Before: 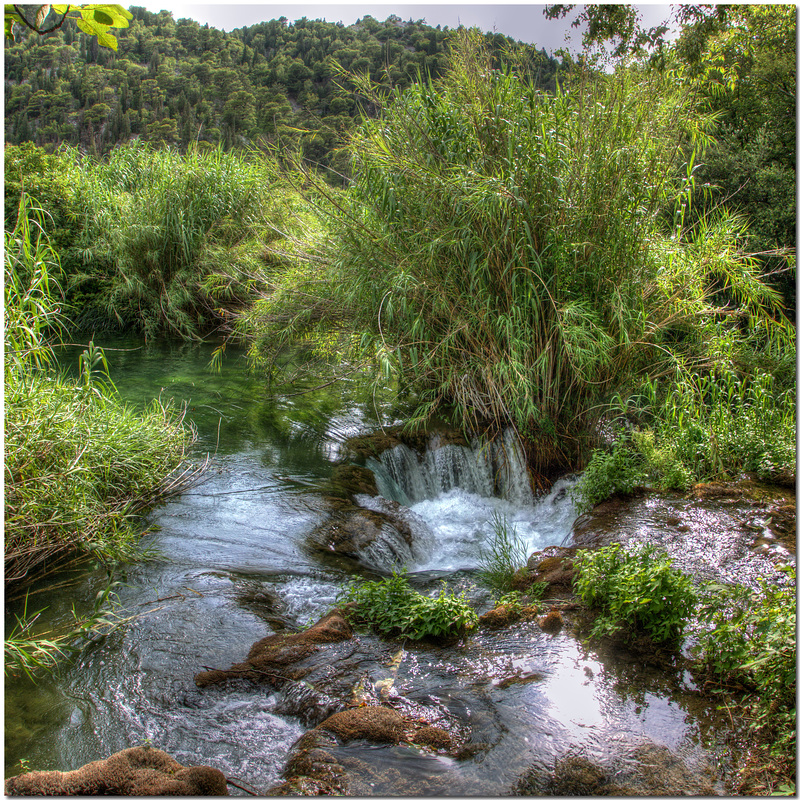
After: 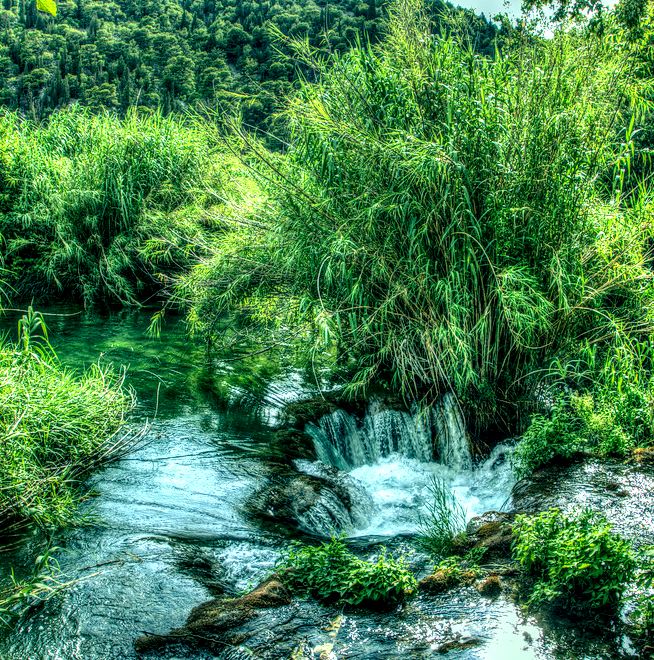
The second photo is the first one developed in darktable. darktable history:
local contrast: highlights 2%, shadows 3%, detail 182%
color correction: highlights a* -19.63, highlights b* 9.8, shadows a* -21.17, shadows b* -11.16
crop and rotate: left 7.69%, top 4.431%, right 10.508%, bottom 13.009%
tone curve: curves: ch0 [(0, 0) (0.004, 0.001) (0.133, 0.112) (0.325, 0.362) (0.832, 0.893) (1, 1)], color space Lab, linked channels, preserve colors none
